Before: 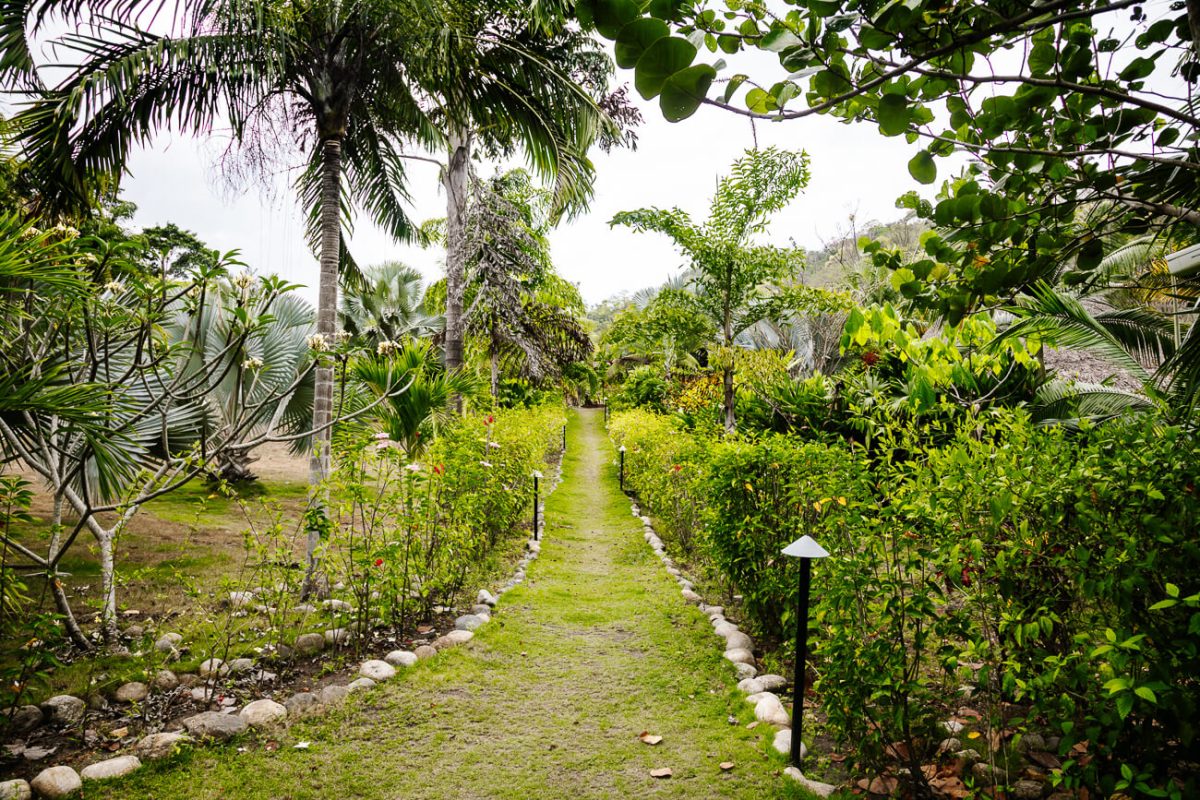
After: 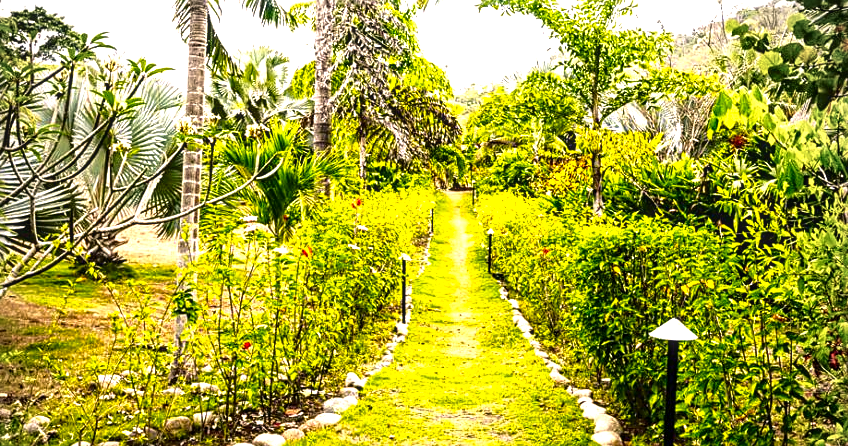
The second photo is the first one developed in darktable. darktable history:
crop: left 11.029%, top 27.182%, right 18.287%, bottom 16.982%
levels: mode automatic, levels [0.062, 0.494, 0.925]
local contrast: detail 130%
exposure: black level correction 0, exposure 1.199 EV, compensate highlight preservation false
color balance rgb: highlights gain › chroma 2.924%, highlights gain › hue 62.67°, perceptual saturation grading › global saturation 25.108%, global vibrance 20%
sharpen: on, module defaults
vignetting: center (-0.023, 0.398)
tone curve: curves: ch0 [(0, 0) (0.224, 0.12) (0.375, 0.296) (0.528, 0.472) (0.681, 0.634) (0.8, 0.766) (0.873, 0.877) (1, 1)], color space Lab, independent channels
